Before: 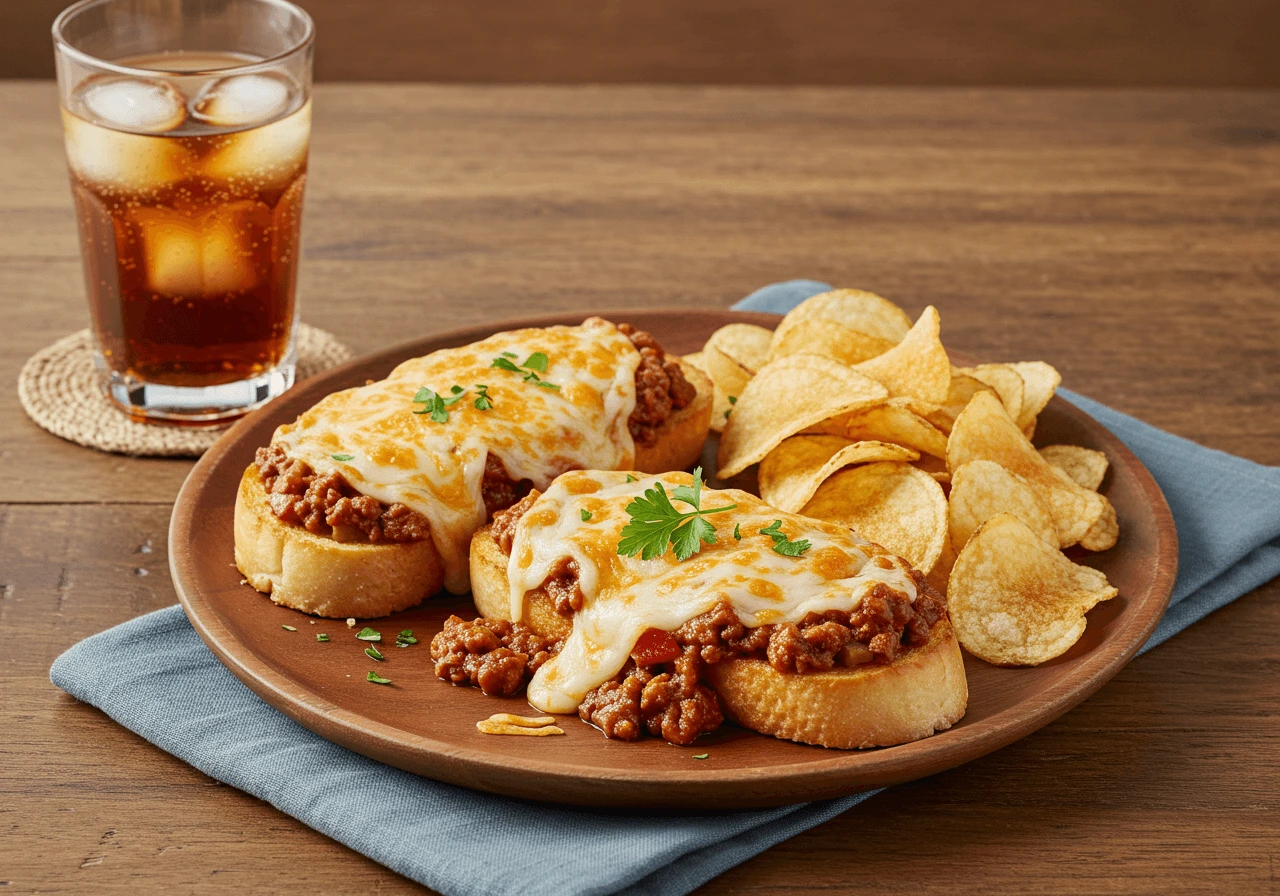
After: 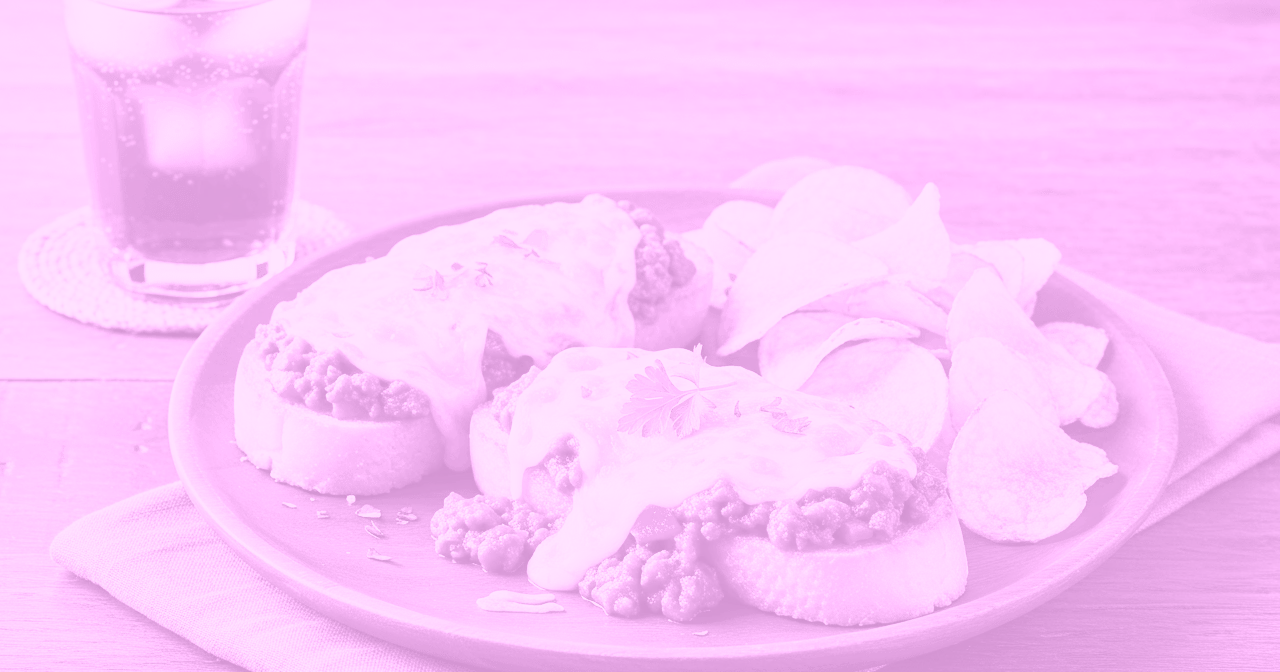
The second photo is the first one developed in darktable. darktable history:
colorize: hue 331.2°, saturation 75%, source mix 30.28%, lightness 70.52%, version 1
contrast brightness saturation: contrast 0.24, brightness 0.26, saturation 0.39
exposure: compensate highlight preservation false
crop: top 13.819%, bottom 11.169%
